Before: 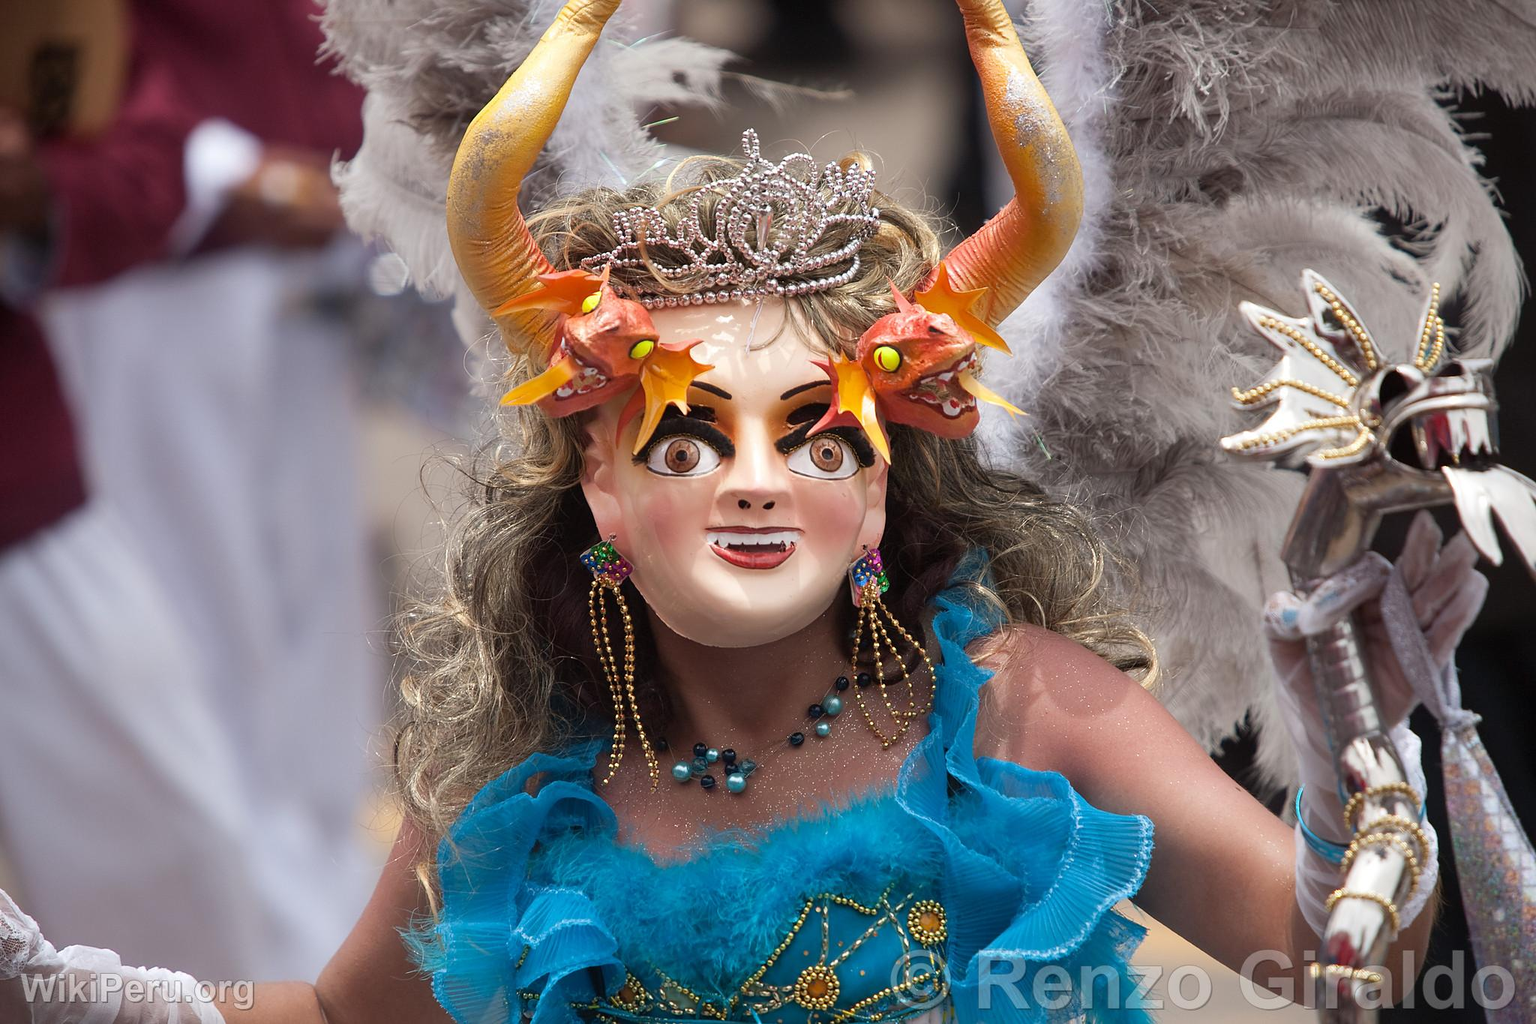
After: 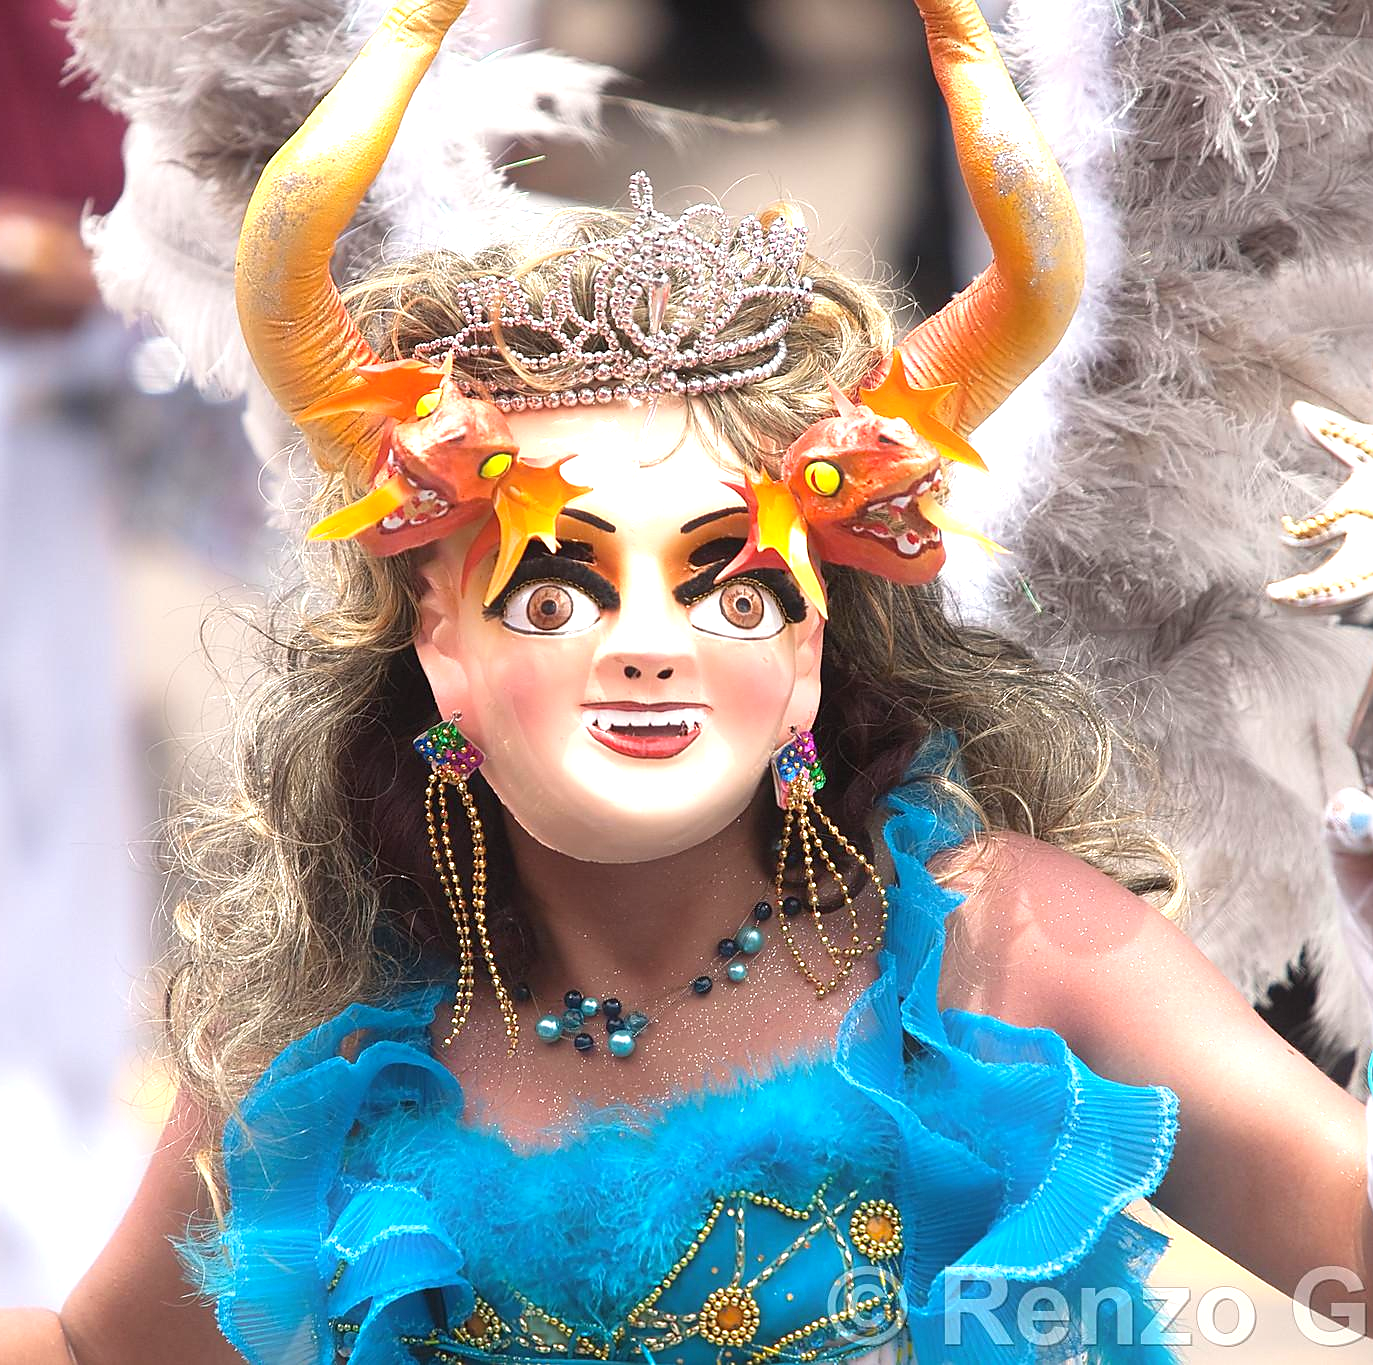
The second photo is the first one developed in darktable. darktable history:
exposure: black level correction 0, exposure 1.096 EV, compensate exposure bias true, compensate highlight preservation false
contrast equalizer: y [[0.5, 0.486, 0.447, 0.446, 0.489, 0.5], [0.5 ×6], [0.5 ×6], [0 ×6], [0 ×6]]
crop and rotate: left 17.602%, right 15.314%
sharpen: radius 1.593, amount 0.366, threshold 1.145
